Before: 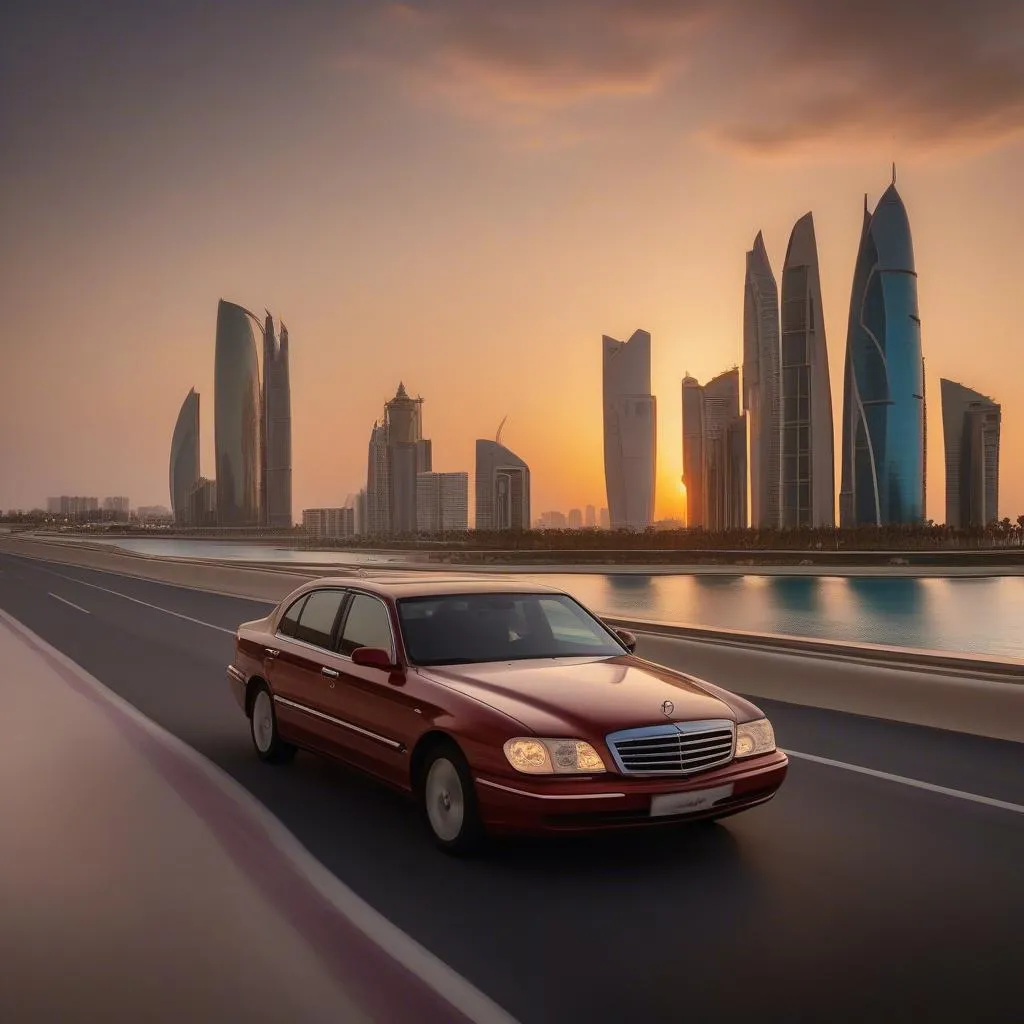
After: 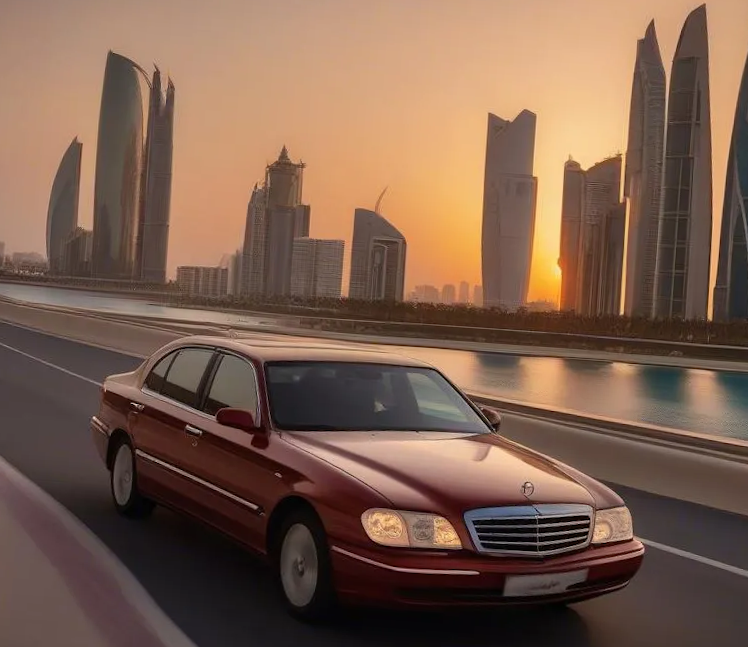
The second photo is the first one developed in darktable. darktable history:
crop and rotate: angle -3.94°, left 9.902%, top 20.622%, right 12.166%, bottom 11.959%
